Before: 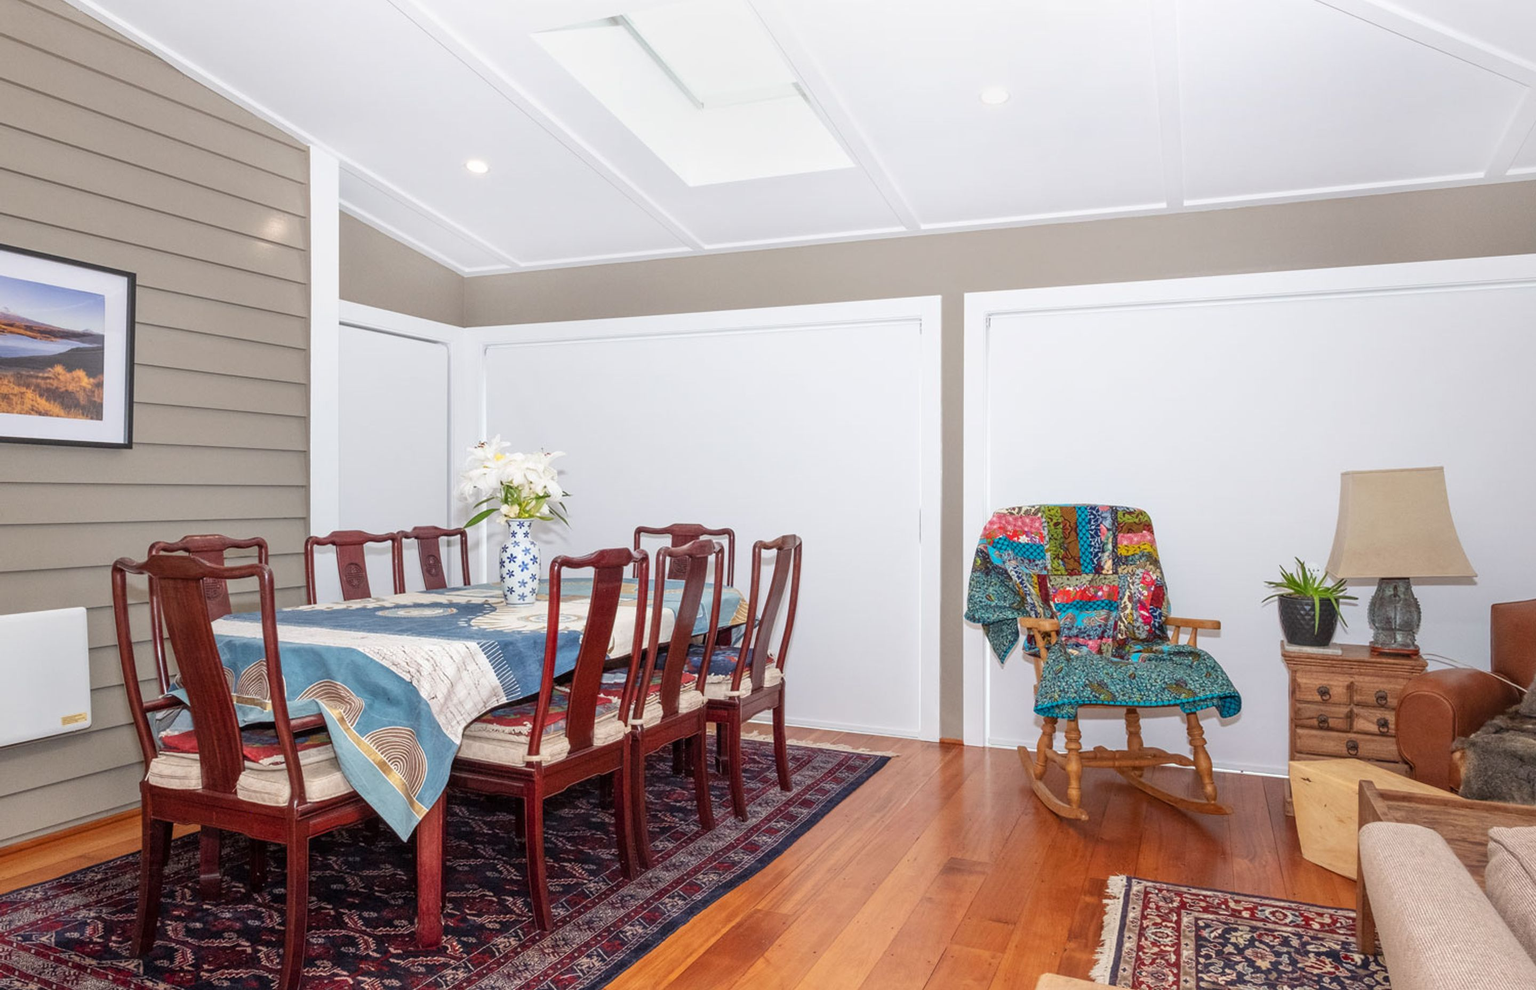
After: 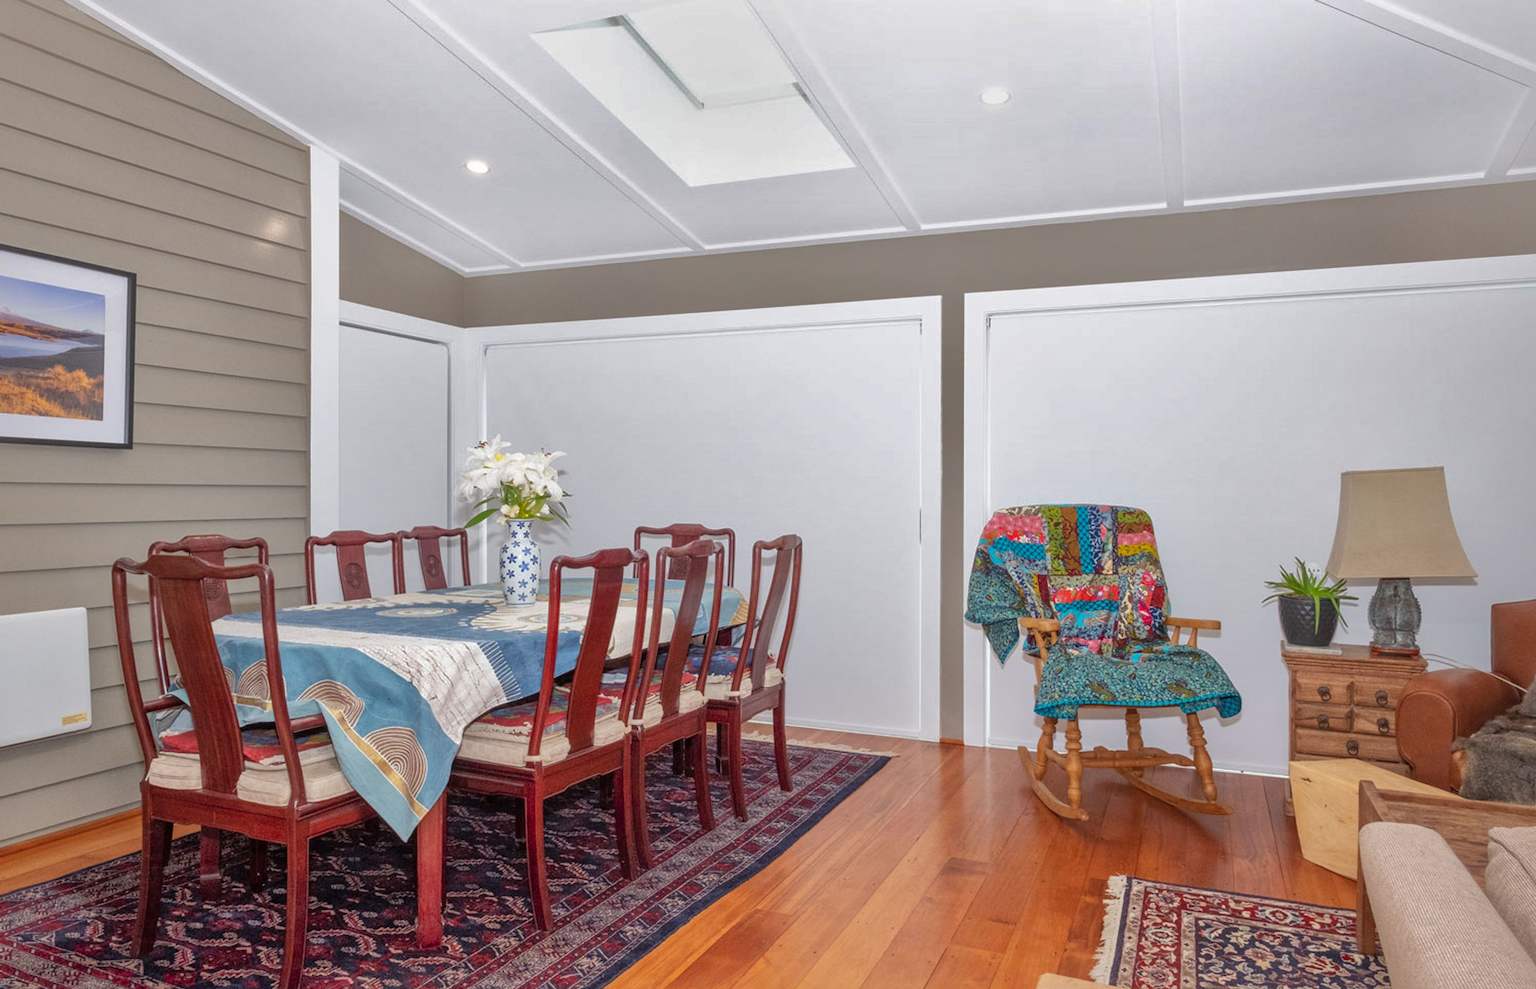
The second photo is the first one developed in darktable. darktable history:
shadows and highlights: highlights -59.97
